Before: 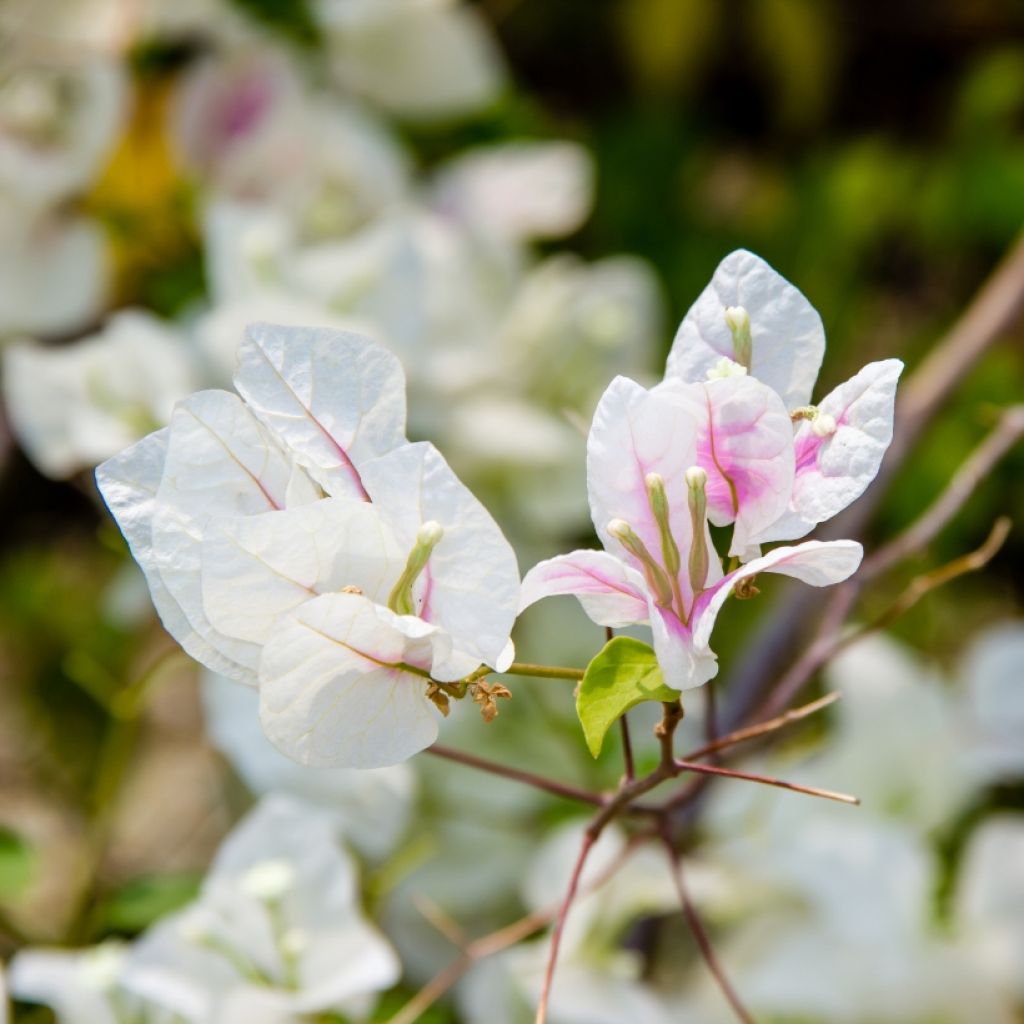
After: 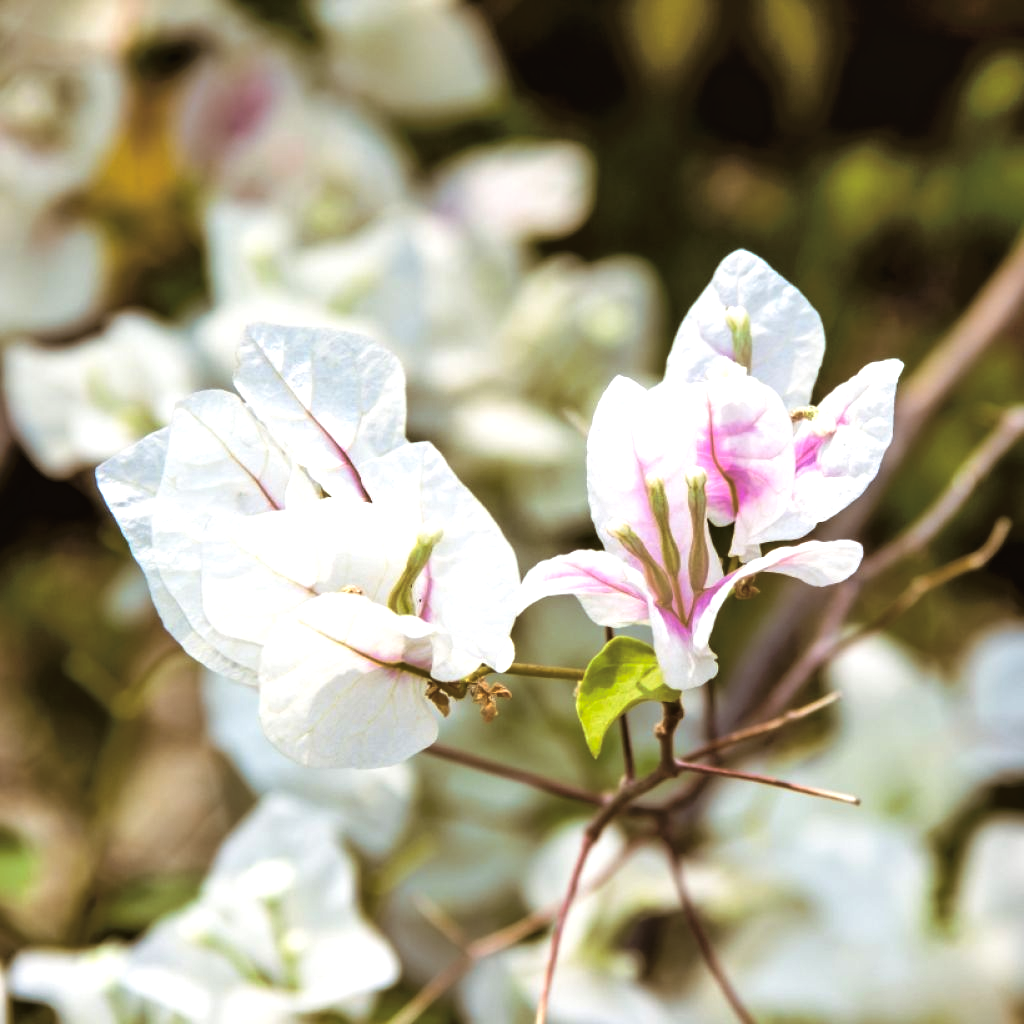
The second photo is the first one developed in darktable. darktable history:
tone curve: curves: ch0 [(0, 0) (0.003, 0.026) (0.011, 0.024) (0.025, 0.022) (0.044, 0.031) (0.069, 0.067) (0.1, 0.094) (0.136, 0.102) (0.177, 0.14) (0.224, 0.189) (0.277, 0.238) (0.335, 0.325) (0.399, 0.379) (0.468, 0.453) (0.543, 0.528) (0.623, 0.609) (0.709, 0.695) (0.801, 0.793) (0.898, 0.898) (1, 1)], preserve colors none
base curve: curves: ch0 [(0, 0) (0.303, 0.277) (1, 1)]
shadows and highlights: shadows 49, highlights -41, soften with gaussian
exposure: black level correction 0, exposure 0.5 EV, compensate highlight preservation false
split-toning: shadows › hue 32.4°, shadows › saturation 0.51, highlights › hue 180°, highlights › saturation 0, balance -60.17, compress 55.19%
